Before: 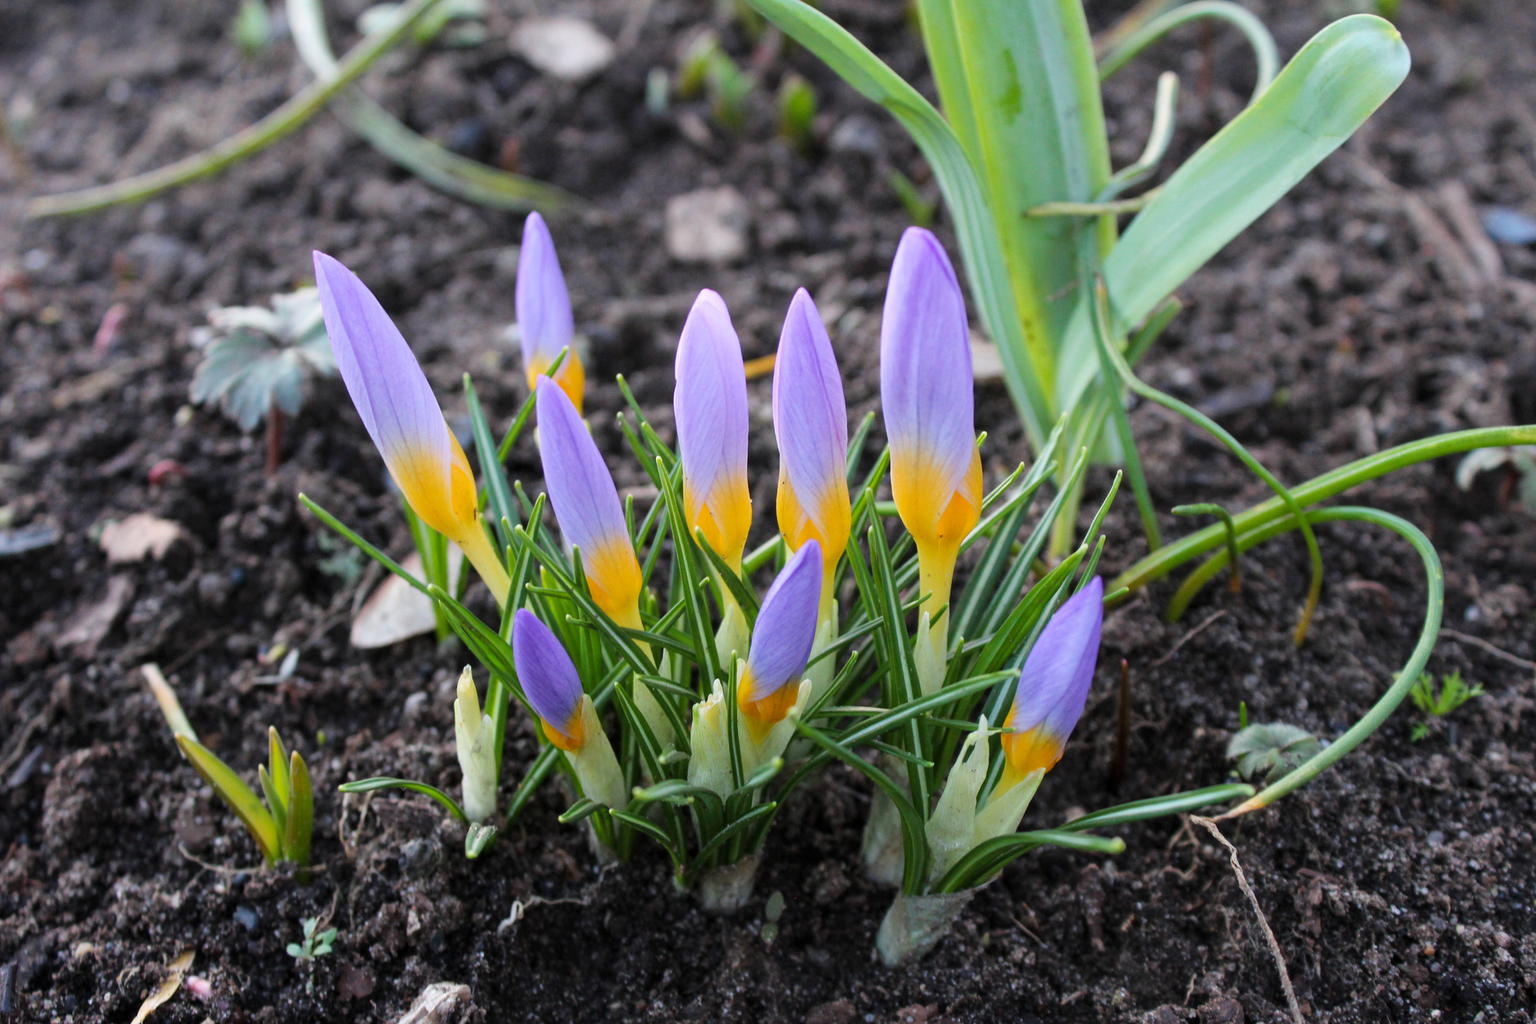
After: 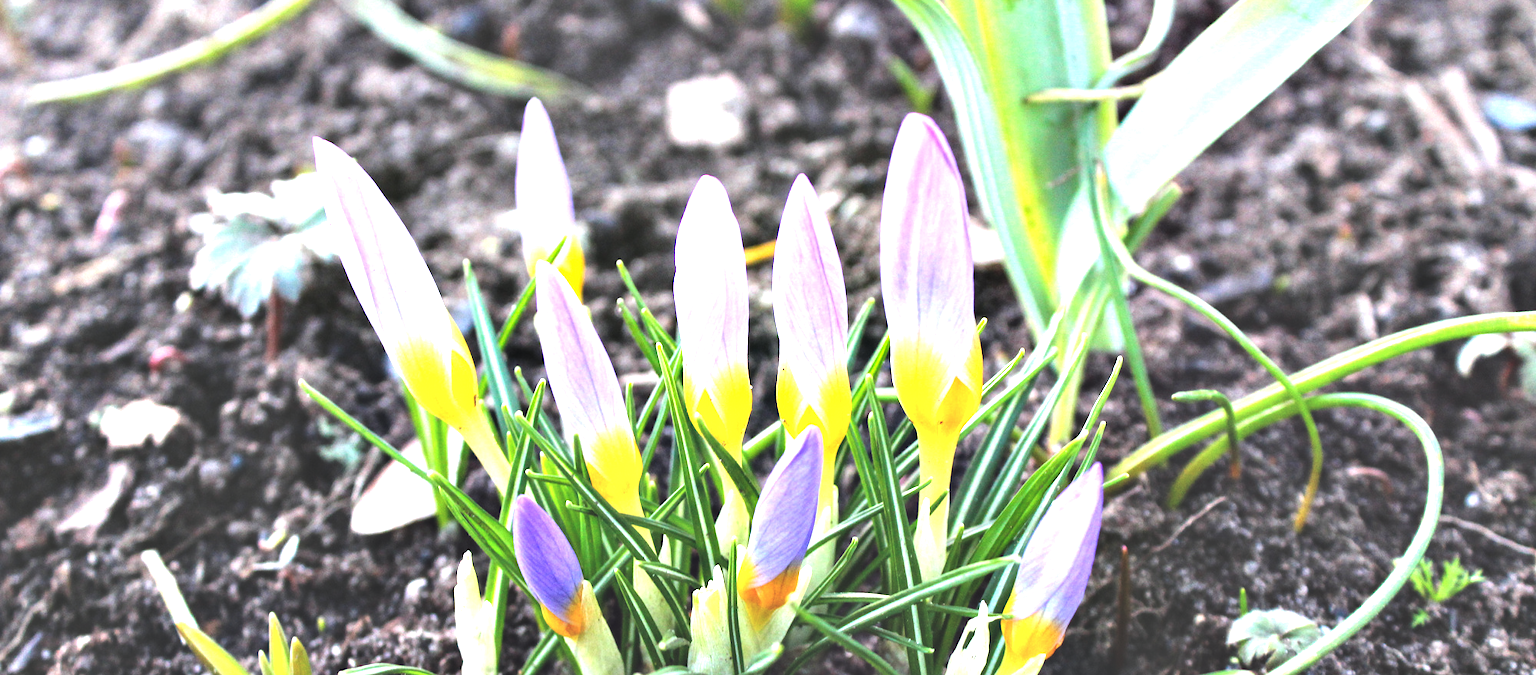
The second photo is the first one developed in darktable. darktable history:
exposure: black level correction -0.024, exposure 1.396 EV, compensate exposure bias true, compensate highlight preservation false
crop: top 11.176%, bottom 22.734%
contrast equalizer: octaves 7, y [[0.6 ×6], [0.55 ×6], [0 ×6], [0 ×6], [0 ×6]]
